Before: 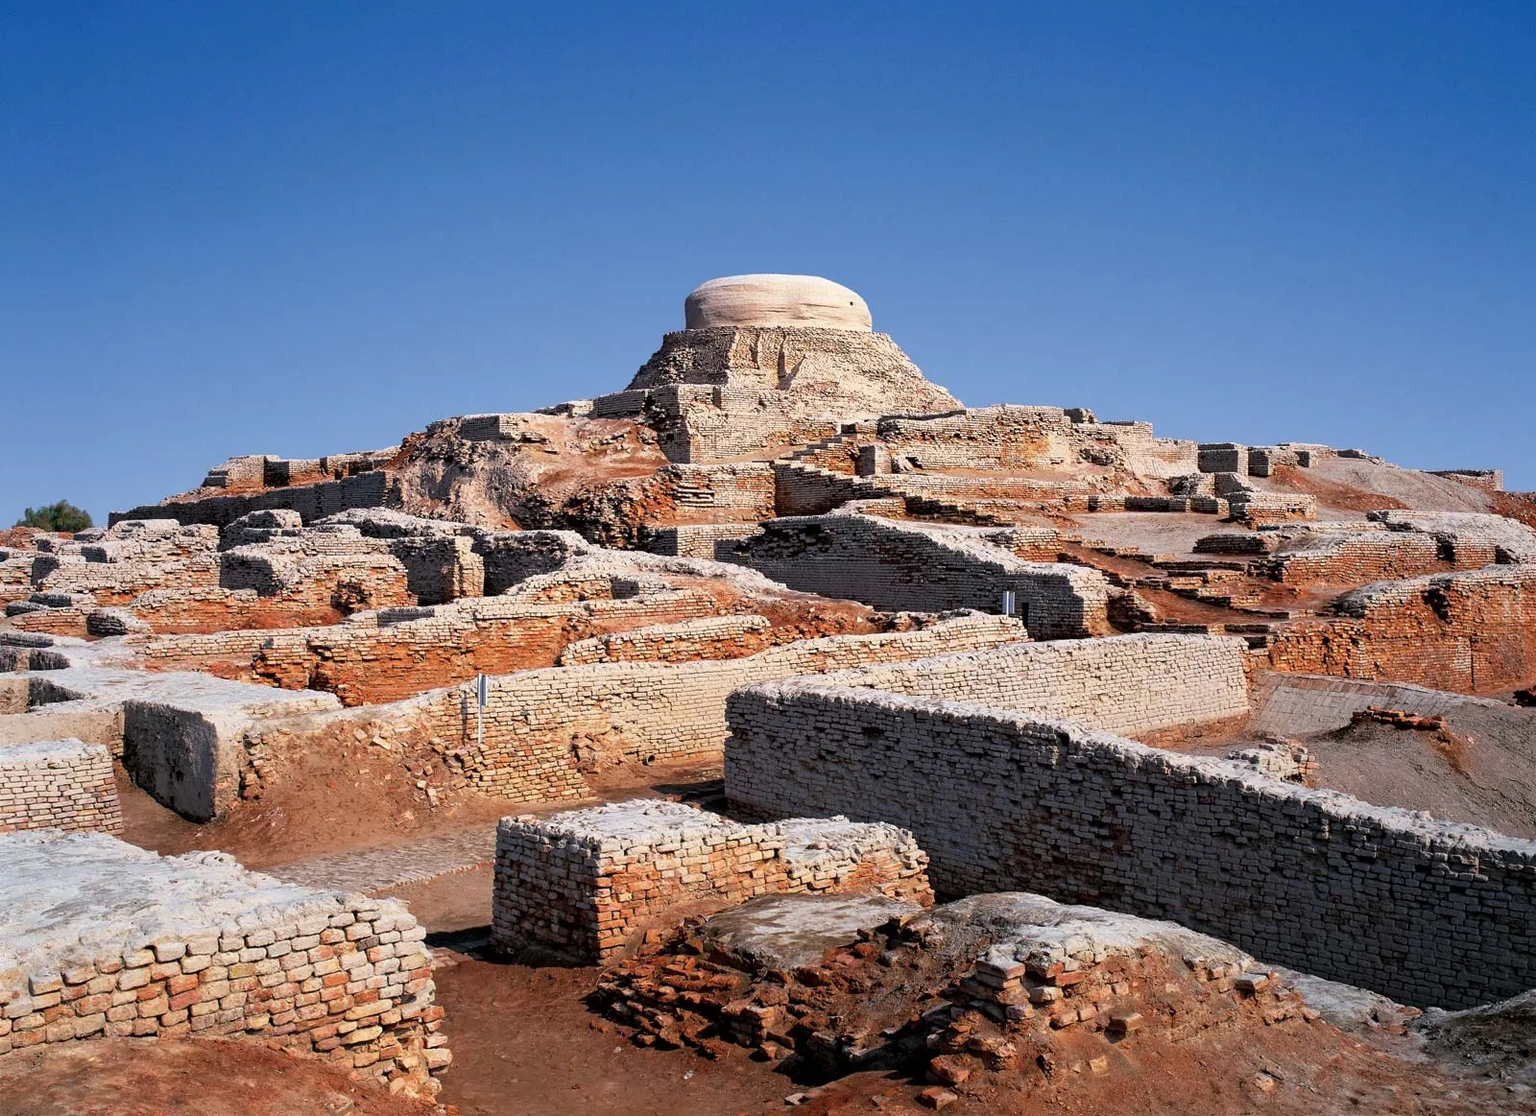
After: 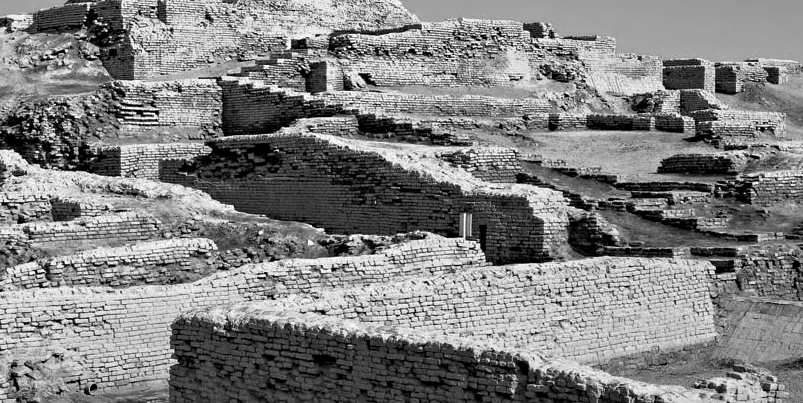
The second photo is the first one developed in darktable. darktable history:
monochrome: a 16.01, b -2.65, highlights 0.52
contrast equalizer: y [[0.5, 0.5, 0.544, 0.569, 0.5, 0.5], [0.5 ×6], [0.5 ×6], [0 ×6], [0 ×6]]
color correction: highlights a* -4.73, highlights b* 5.06, saturation 0.97
crop: left 36.607%, top 34.735%, right 13.146%, bottom 30.611%
white balance: red 0.766, blue 1.537
